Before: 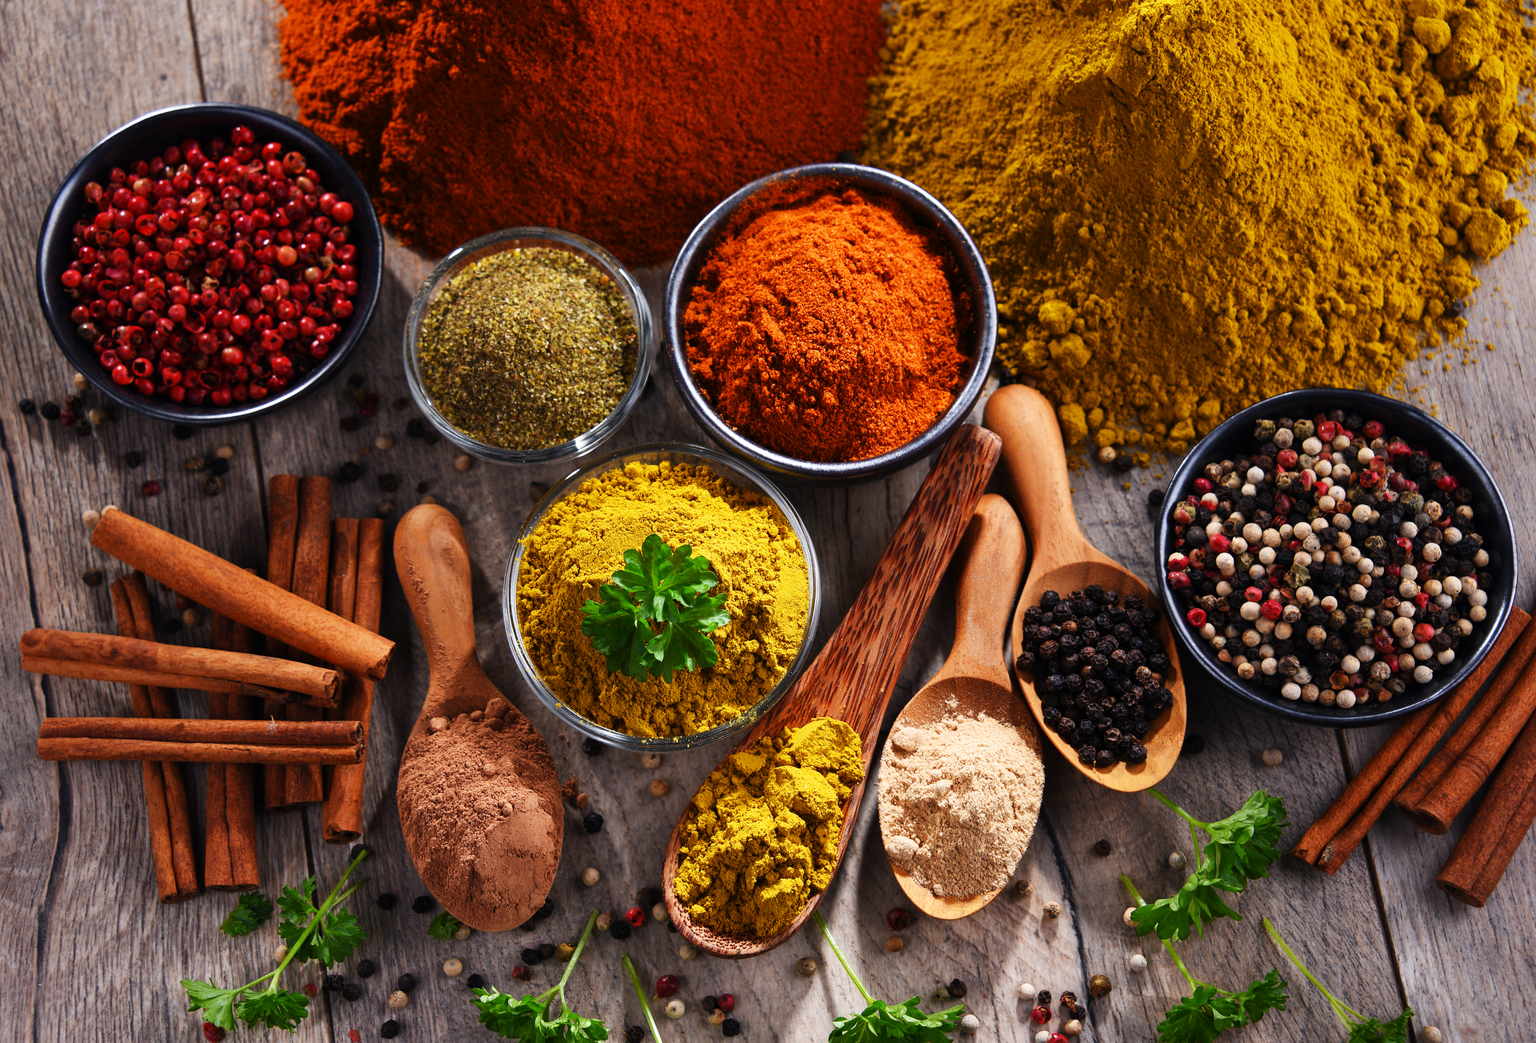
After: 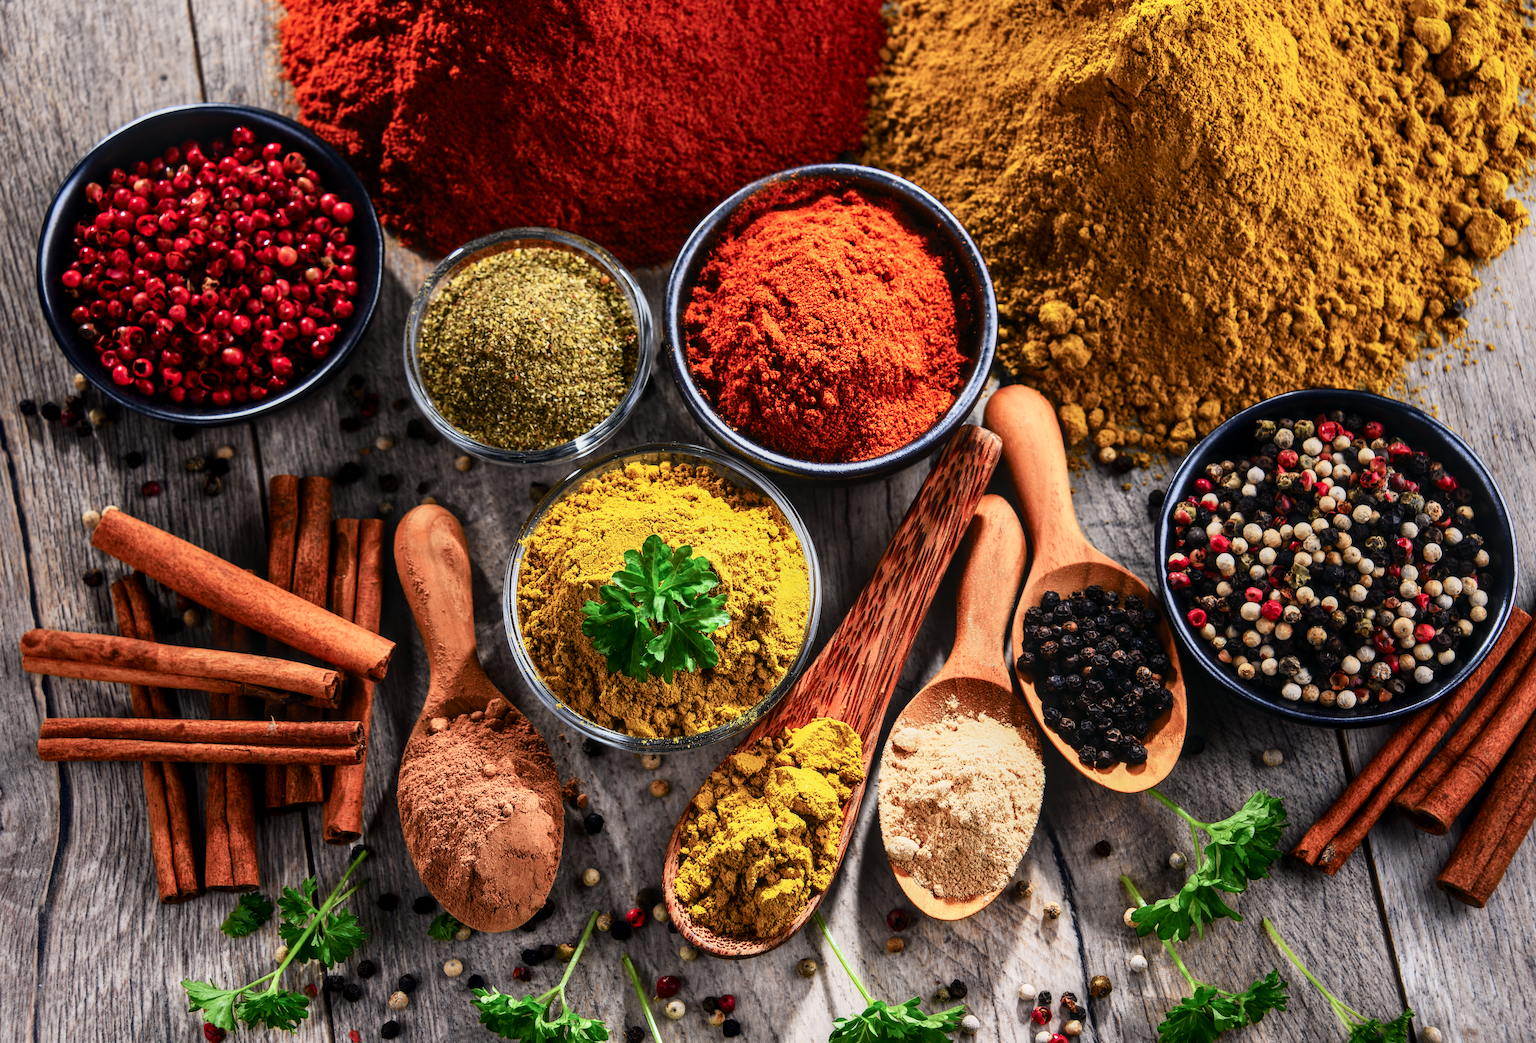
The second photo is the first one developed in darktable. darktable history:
local contrast: detail 130%
tone curve: curves: ch0 [(0, 0.022) (0.114, 0.096) (0.282, 0.299) (0.456, 0.51) (0.613, 0.693) (0.786, 0.843) (0.999, 0.949)]; ch1 [(0, 0) (0.384, 0.365) (0.463, 0.447) (0.486, 0.474) (0.503, 0.5) (0.535, 0.522) (0.555, 0.546) (0.593, 0.599) (0.755, 0.793) (1, 1)]; ch2 [(0, 0) (0.369, 0.375) (0.449, 0.434) (0.501, 0.5) (0.528, 0.517) (0.561, 0.57) (0.612, 0.631) (0.668, 0.659) (1, 1)], color space Lab, independent channels, preserve colors none
